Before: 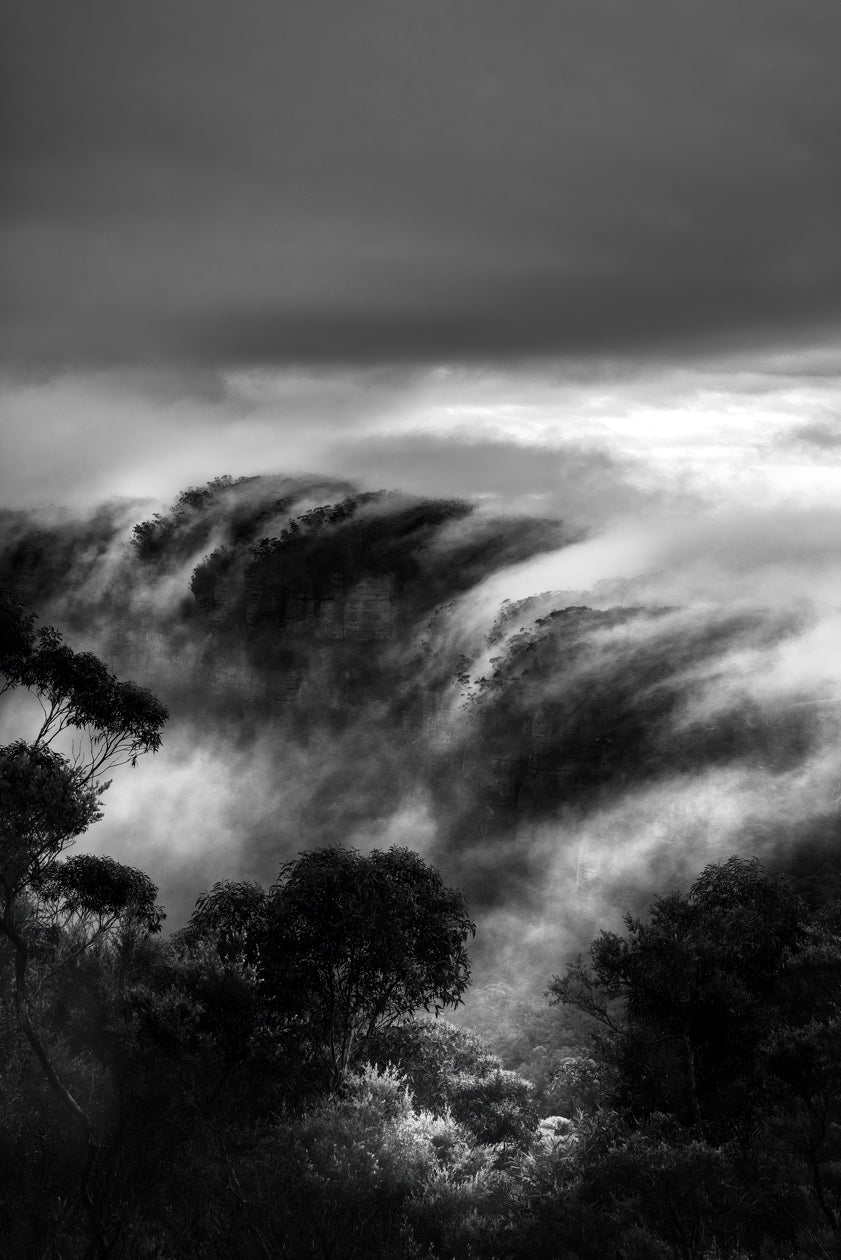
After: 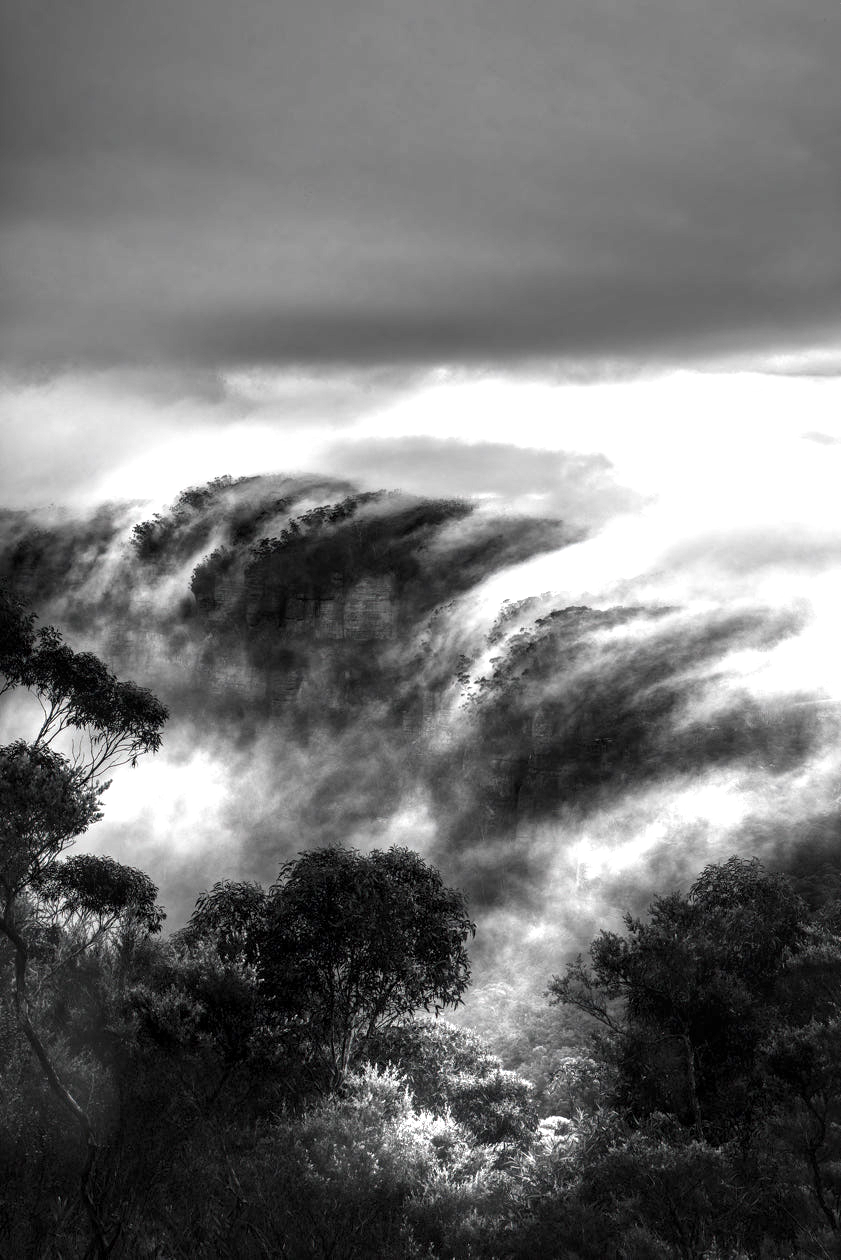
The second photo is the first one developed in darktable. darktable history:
exposure: exposure 1 EV, compensate highlight preservation false
local contrast: on, module defaults
